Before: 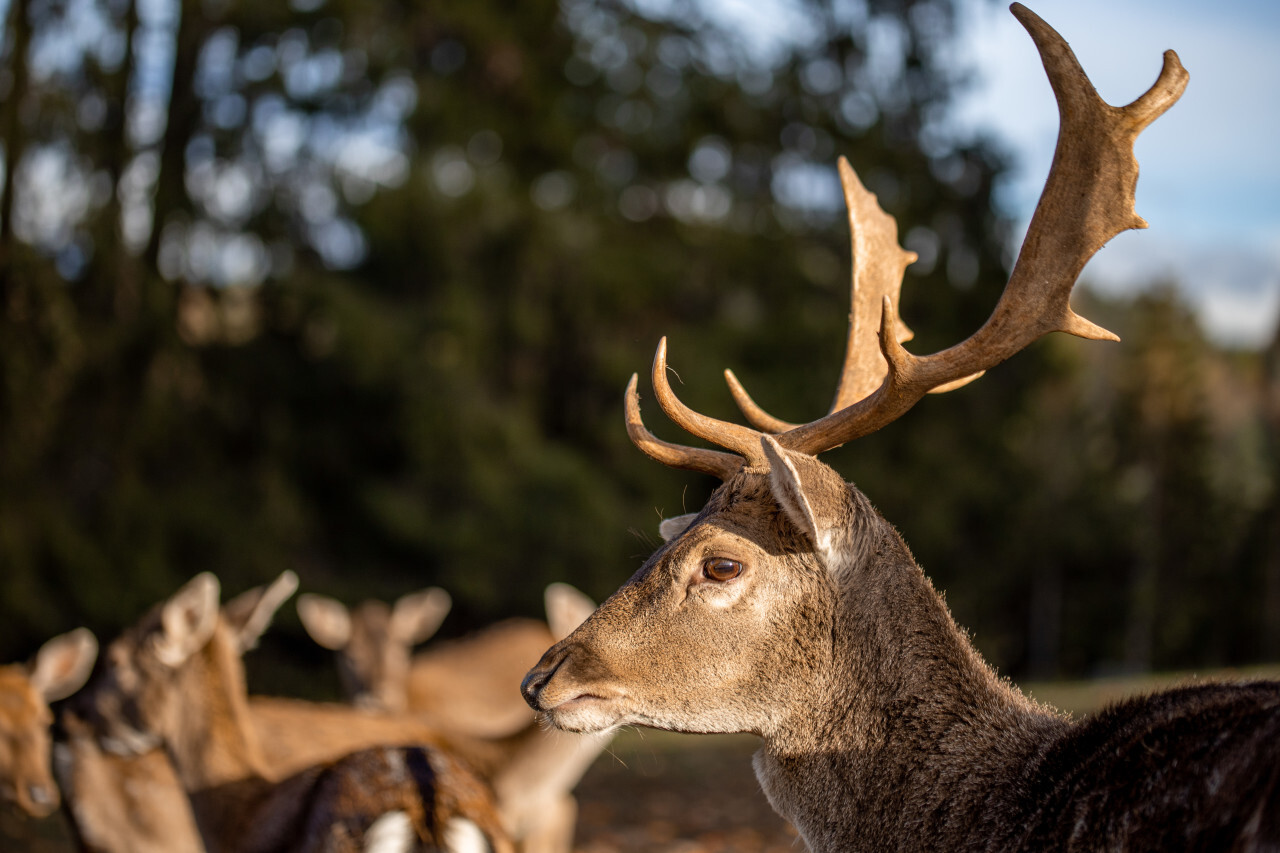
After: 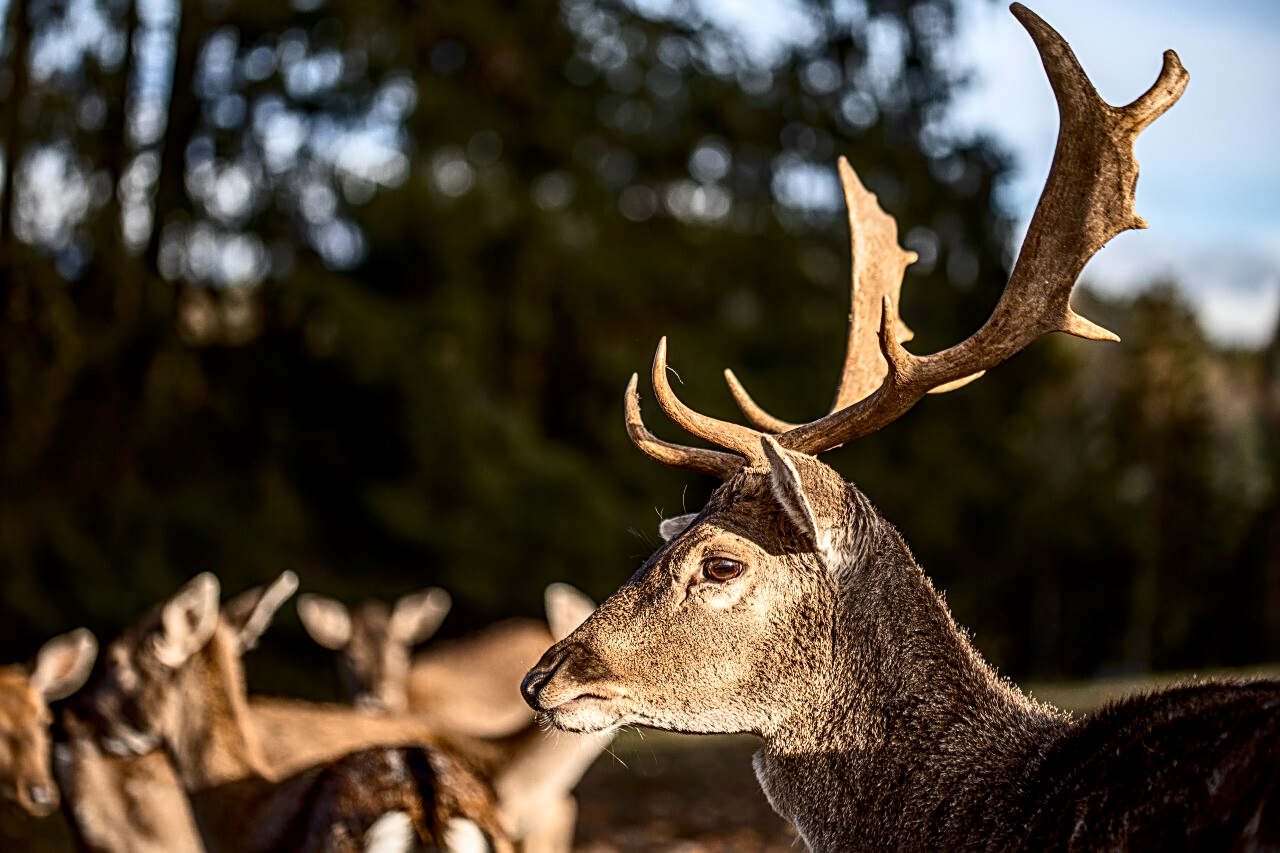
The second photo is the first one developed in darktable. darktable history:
contrast brightness saturation: contrast 0.297
sharpen: radius 2.679, amount 0.666
local contrast: detail 130%
